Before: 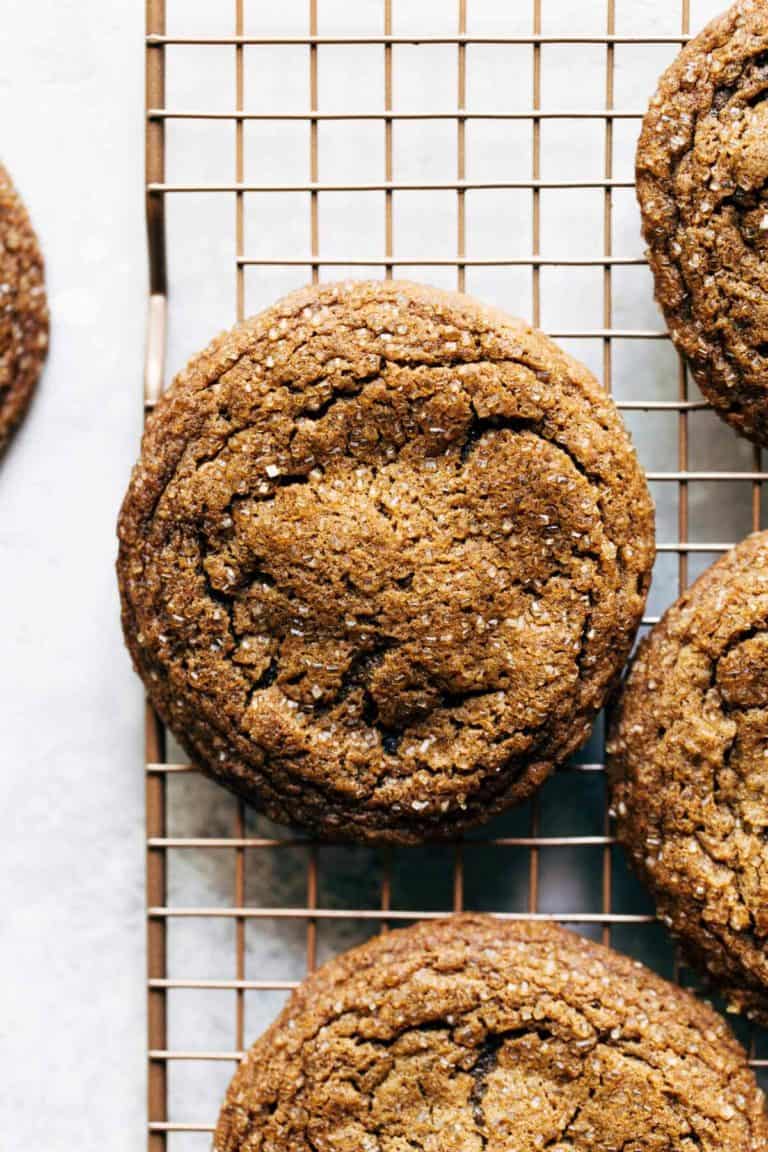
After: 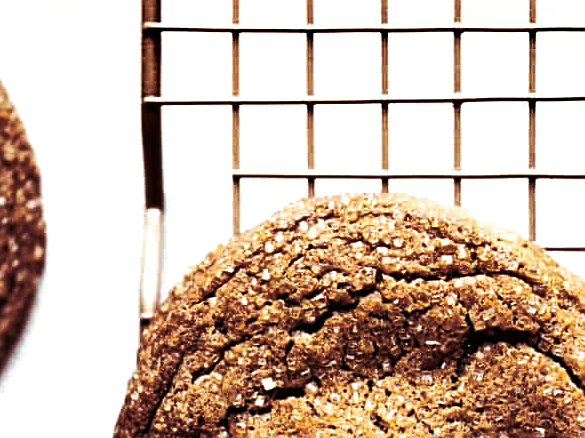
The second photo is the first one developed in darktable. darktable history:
split-toning: on, module defaults
shadows and highlights: soften with gaussian
crop: left 0.579%, top 7.627%, right 23.167%, bottom 54.275%
tone equalizer: -8 EV -0.417 EV, -7 EV -0.389 EV, -6 EV -0.333 EV, -5 EV -0.222 EV, -3 EV 0.222 EV, -2 EV 0.333 EV, -1 EV 0.389 EV, +0 EV 0.417 EV, edges refinement/feathering 500, mask exposure compensation -1.57 EV, preserve details no
sharpen: on, module defaults
